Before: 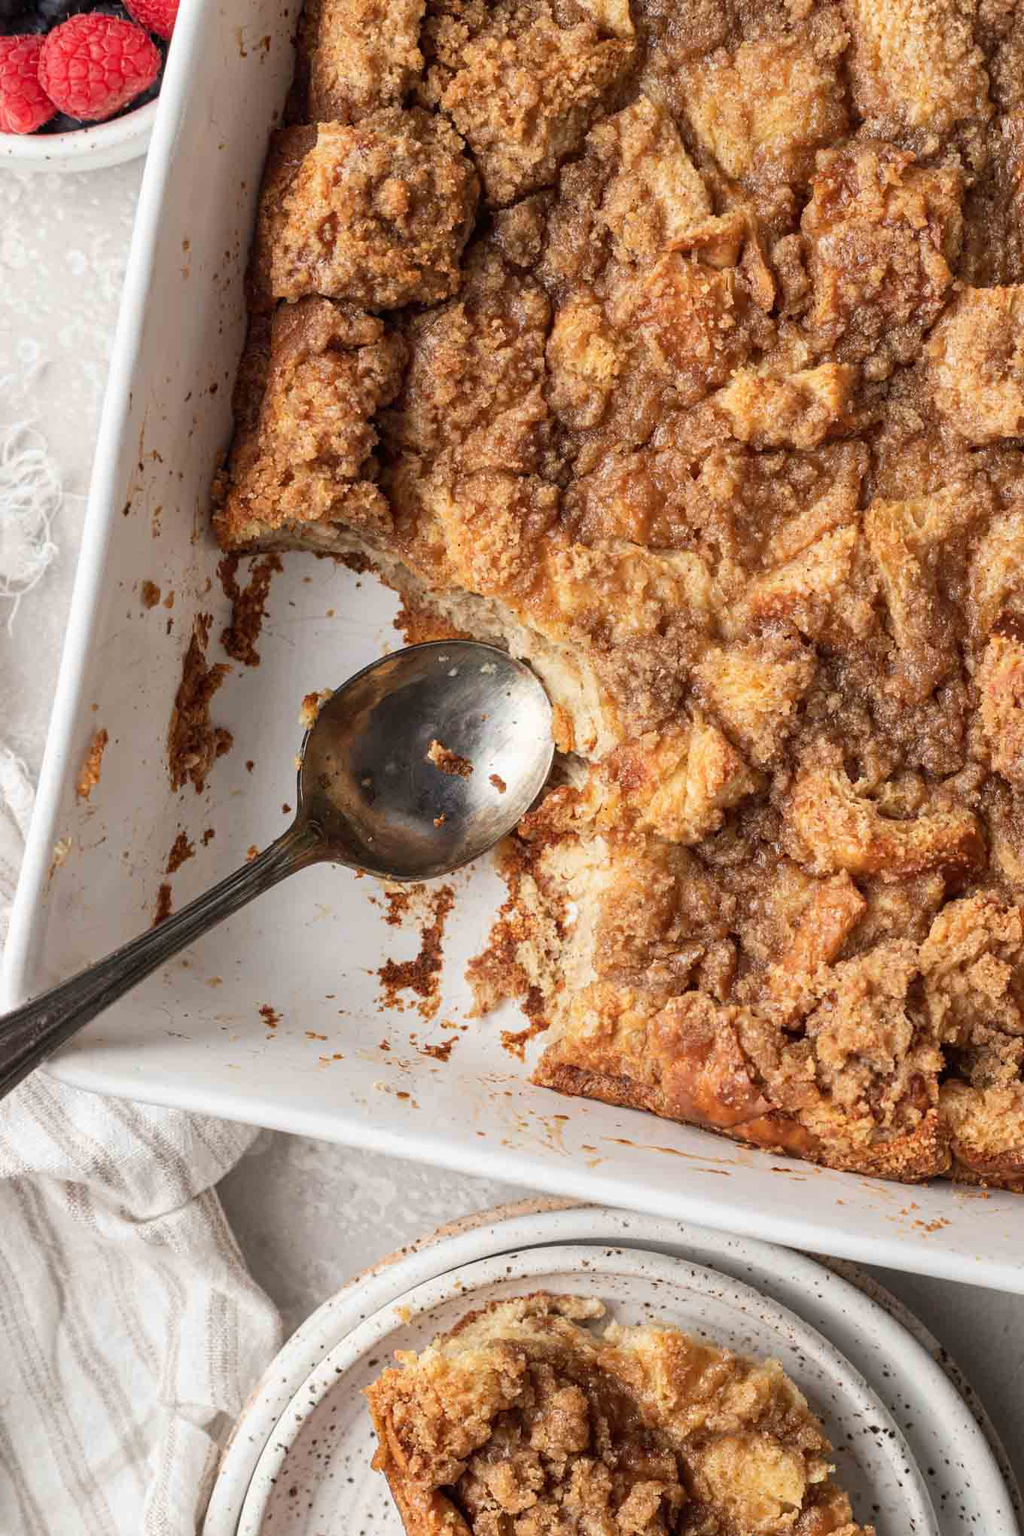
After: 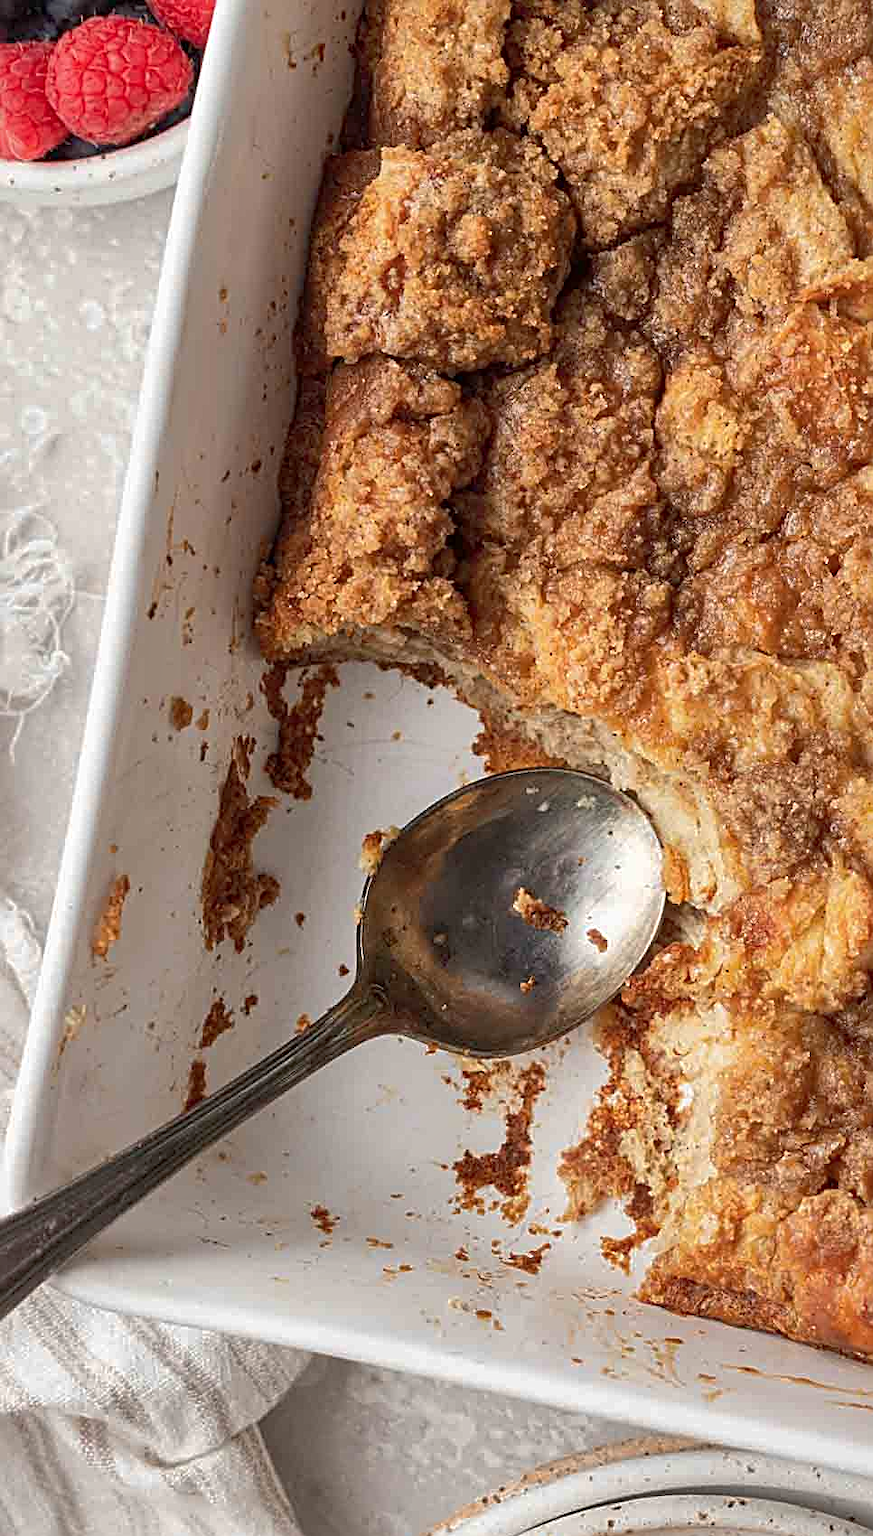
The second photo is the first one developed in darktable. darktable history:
shadows and highlights: on, module defaults
crop: right 28.885%, bottom 16.626%
sharpen: radius 2.676, amount 0.669
local contrast: mode bilateral grid, contrast 100, coarseness 100, detail 108%, midtone range 0.2
